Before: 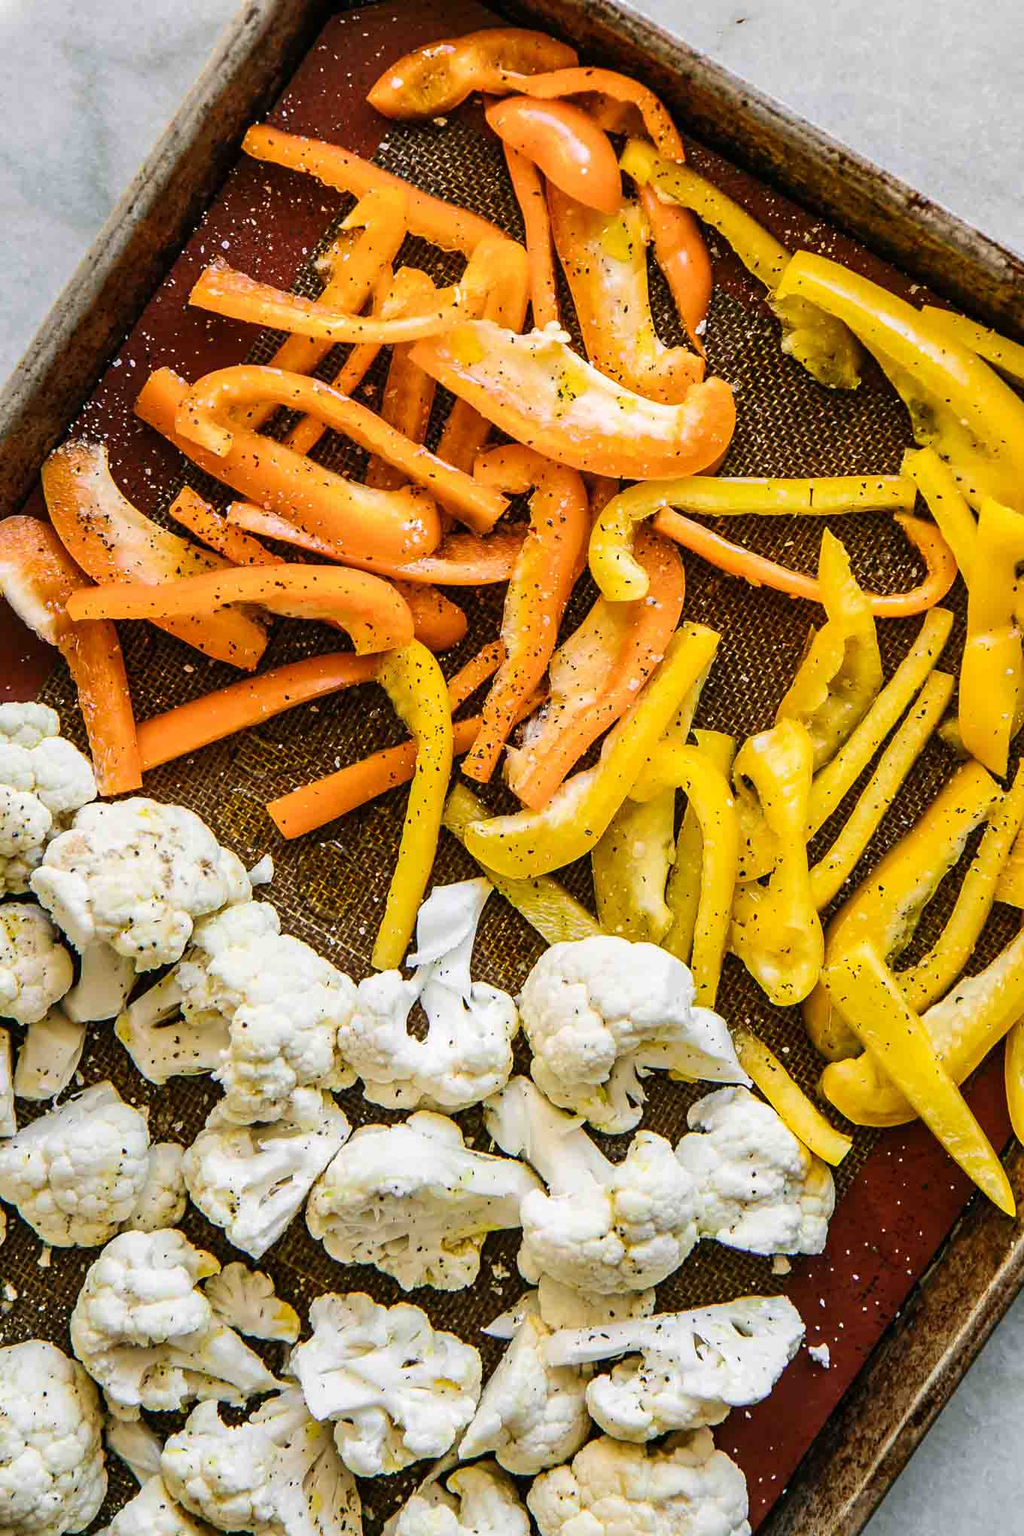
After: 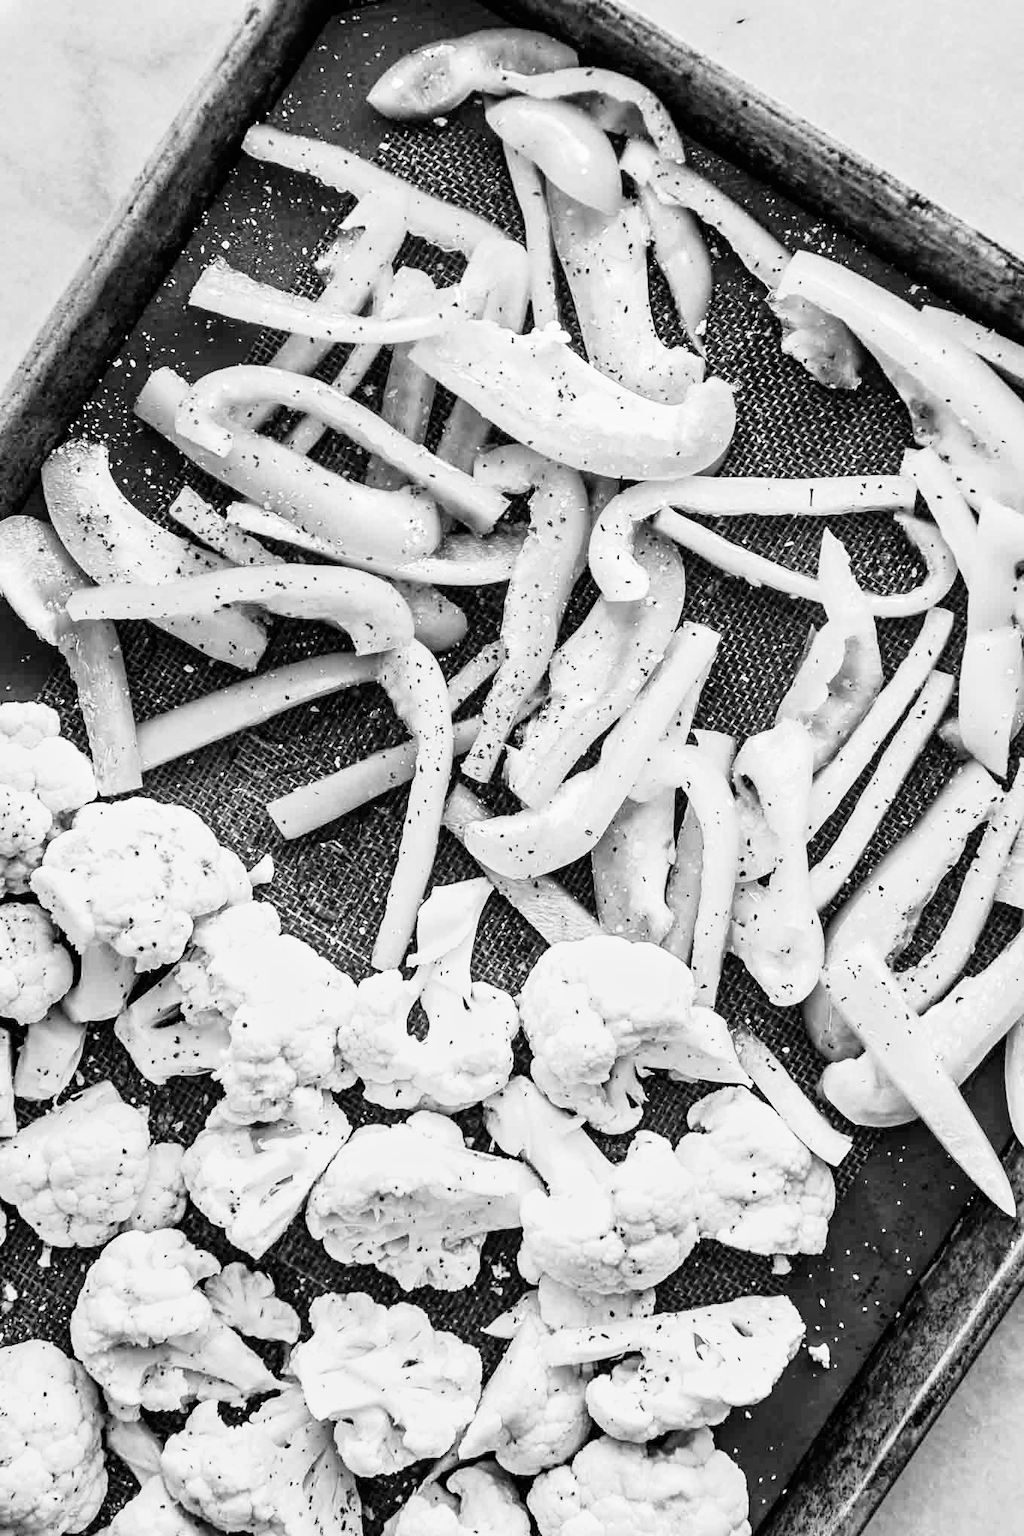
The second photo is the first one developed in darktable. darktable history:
monochrome: a 73.58, b 64.21
shadows and highlights: shadows 29.61, highlights -30.47, low approximation 0.01, soften with gaussian
tone curve: curves: ch0 [(0, 0) (0.062, 0.023) (0.168, 0.142) (0.359, 0.419) (0.469, 0.544) (0.634, 0.722) (0.839, 0.909) (0.998, 0.978)]; ch1 [(0, 0) (0.437, 0.408) (0.472, 0.47) (0.502, 0.504) (0.527, 0.546) (0.568, 0.619) (0.608, 0.665) (0.669, 0.748) (0.859, 0.899) (1, 1)]; ch2 [(0, 0) (0.33, 0.301) (0.421, 0.443) (0.473, 0.498) (0.509, 0.5) (0.535, 0.564) (0.575, 0.625) (0.608, 0.667) (1, 1)], color space Lab, independent channels, preserve colors none
exposure: exposure 0.515 EV, compensate highlight preservation false
